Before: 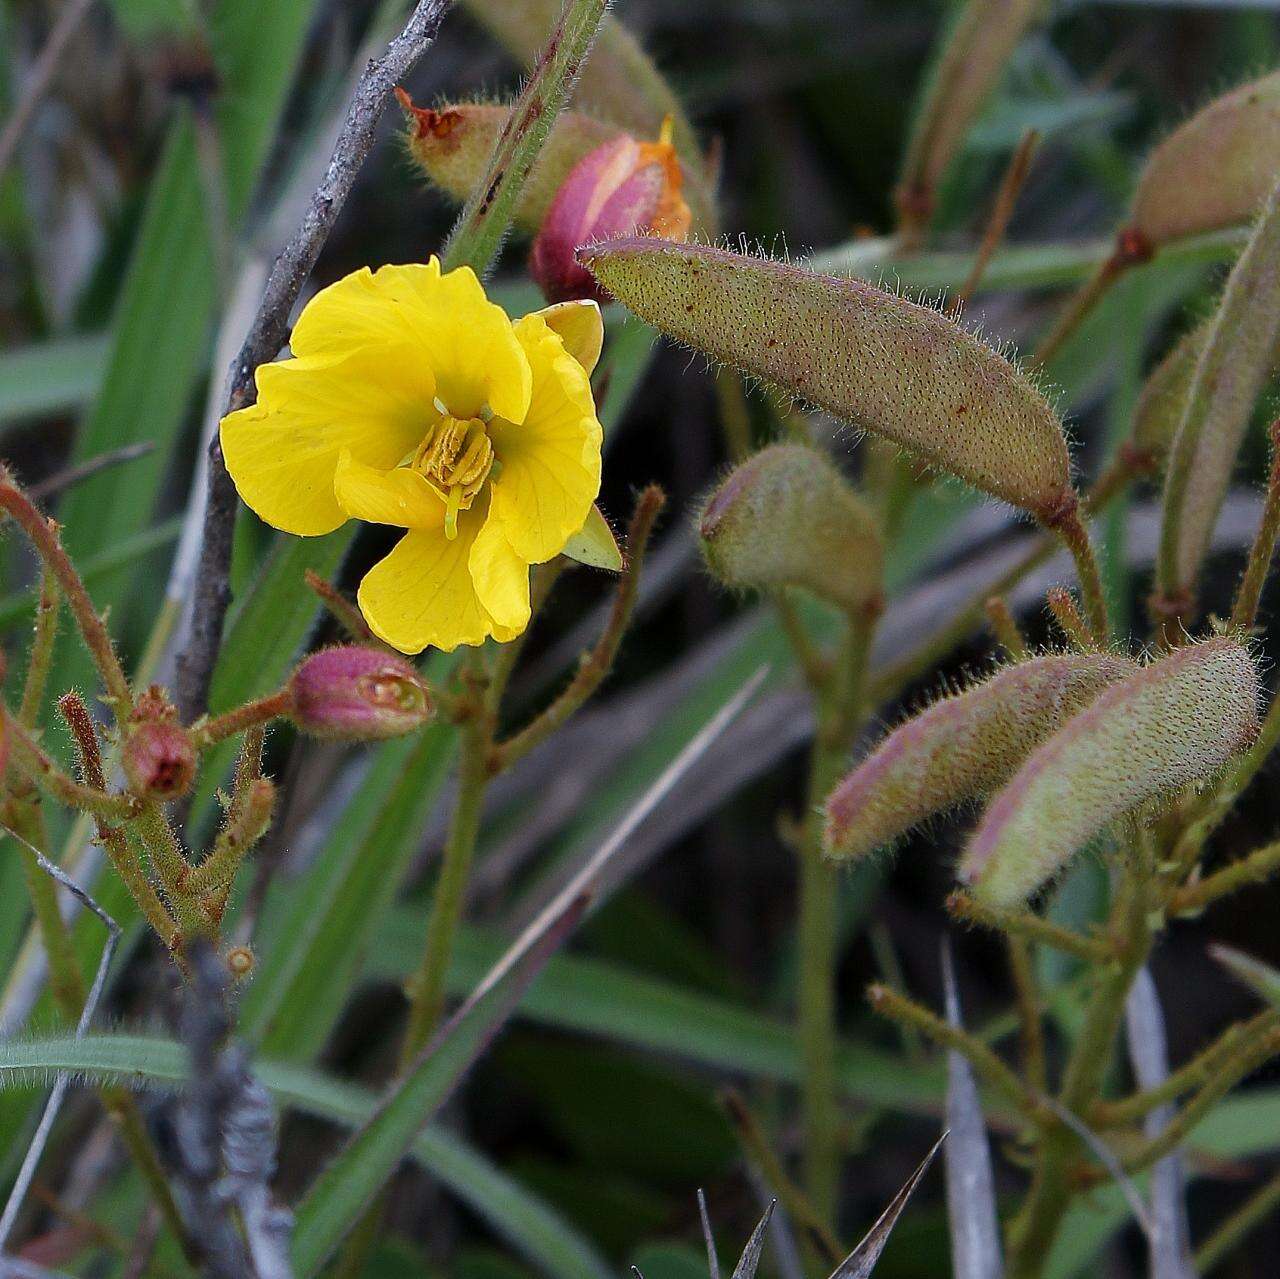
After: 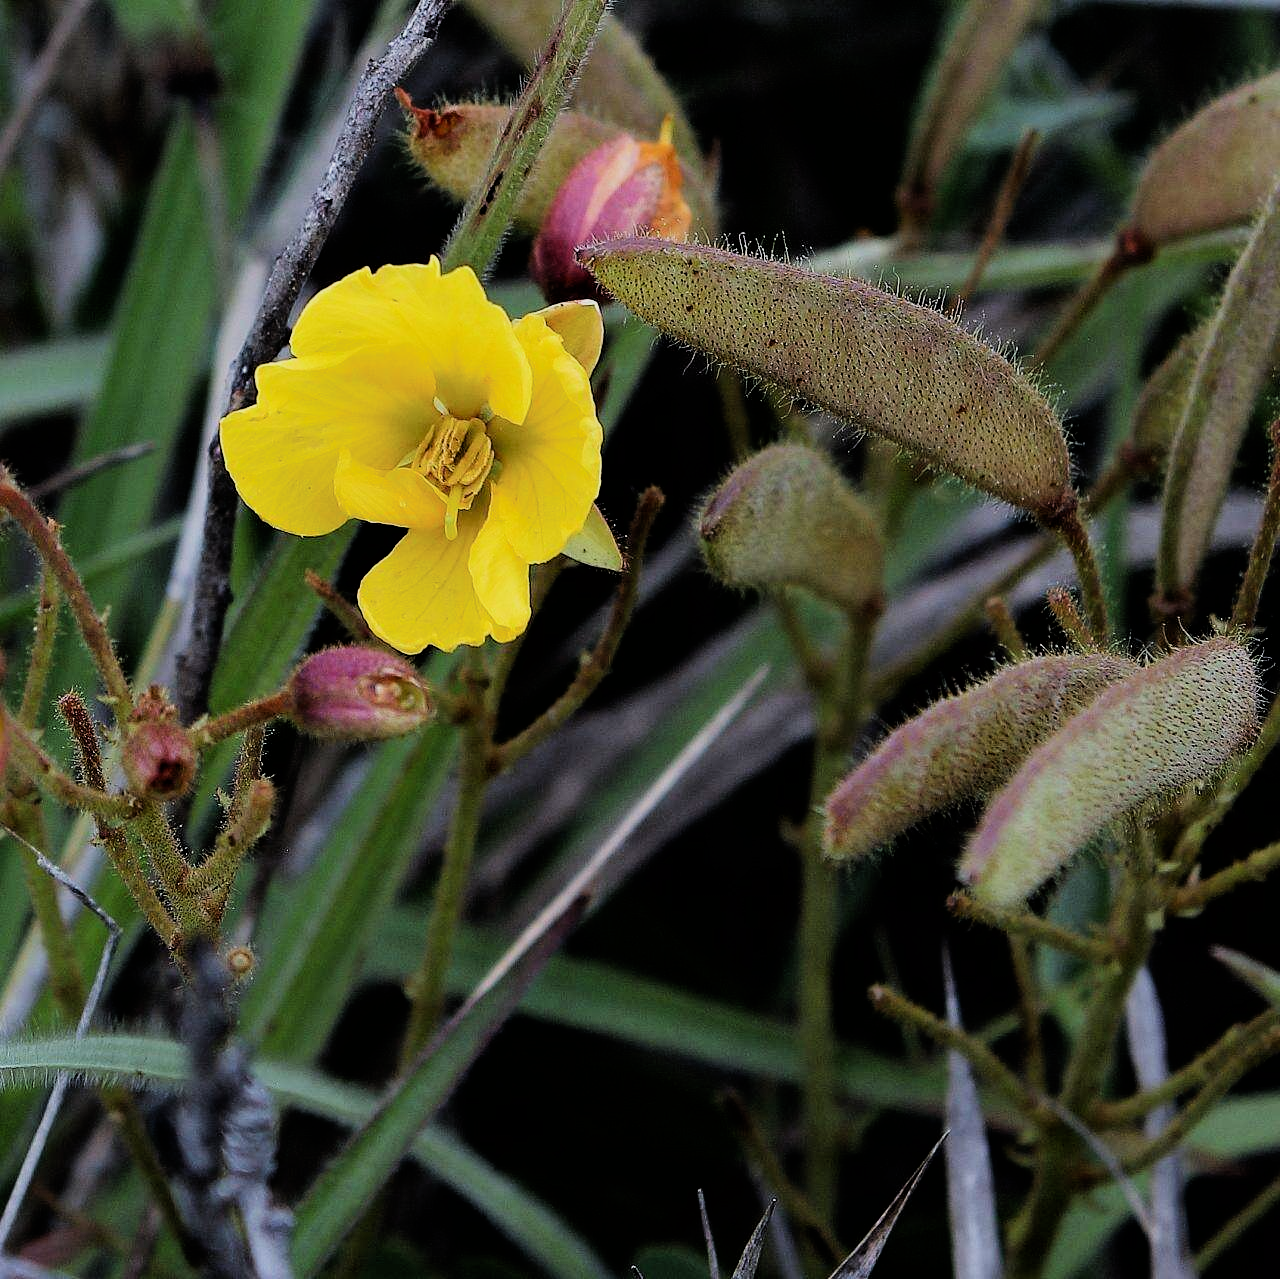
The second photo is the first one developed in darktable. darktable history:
filmic rgb: black relative exposure -5 EV, white relative exposure 3.96 EV, hardness 2.89, contrast 1.409
